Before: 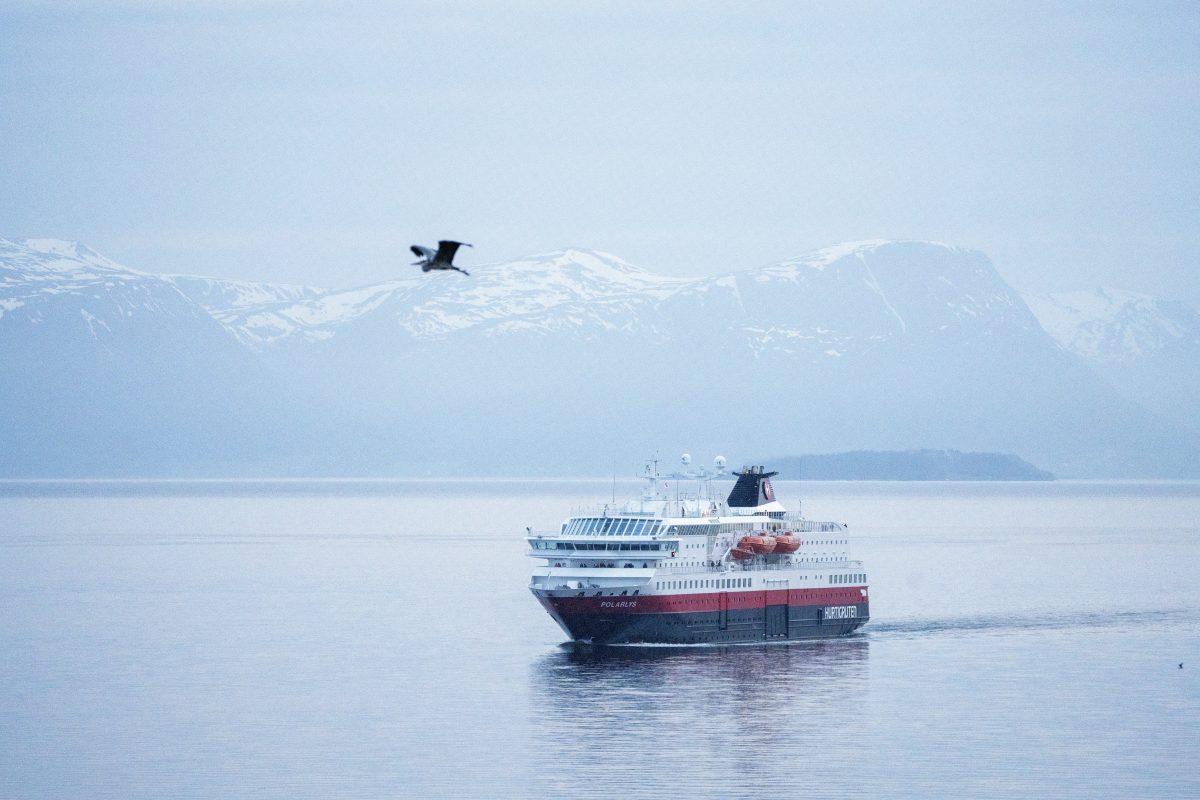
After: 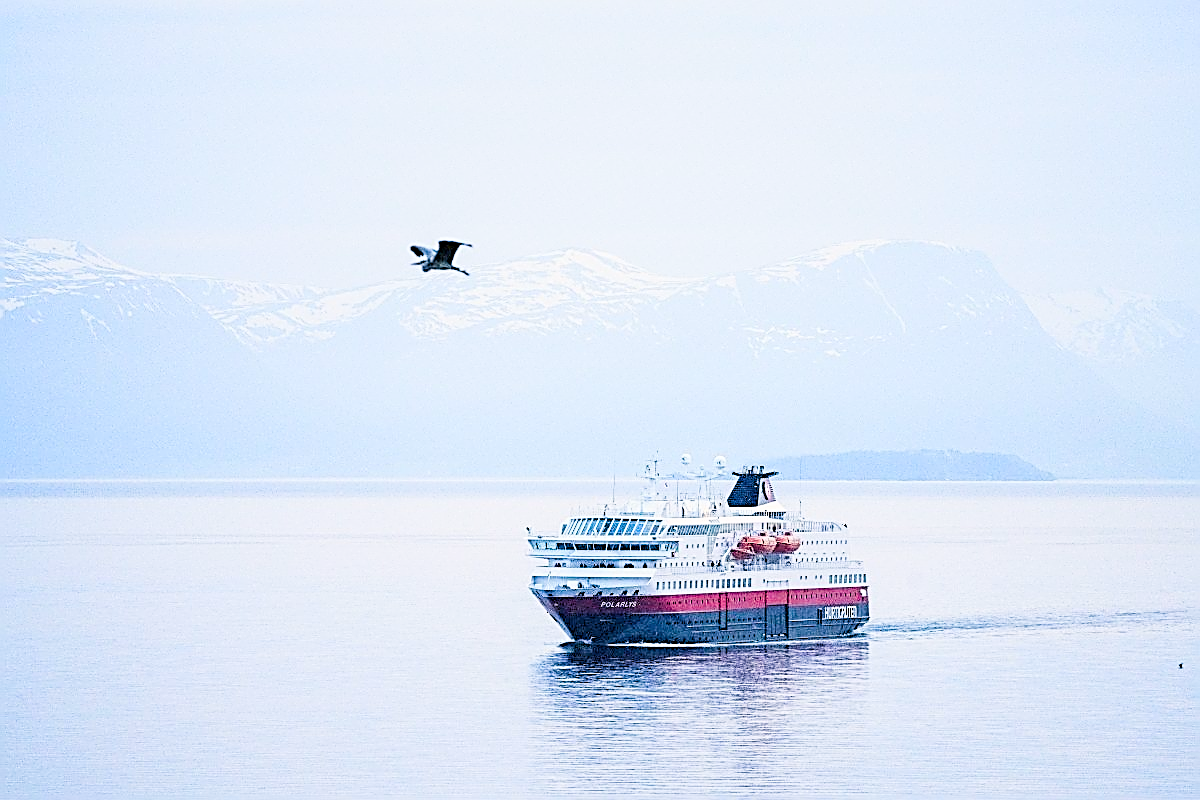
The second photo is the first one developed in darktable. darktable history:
base curve: curves: ch0 [(0, 0) (0.005, 0.002) (0.15, 0.3) (0.4, 0.7) (0.75, 0.95) (1, 1)], exposure shift 0.582
color balance rgb: highlights gain › chroma 1.715%, highlights gain › hue 56.44°, perceptual saturation grading › global saturation 24.699%, perceptual saturation grading › highlights -51.08%, perceptual saturation grading › mid-tones 19.173%, perceptual saturation grading › shadows 61.874%, contrast -10.215%
sharpen: amount 1.848
